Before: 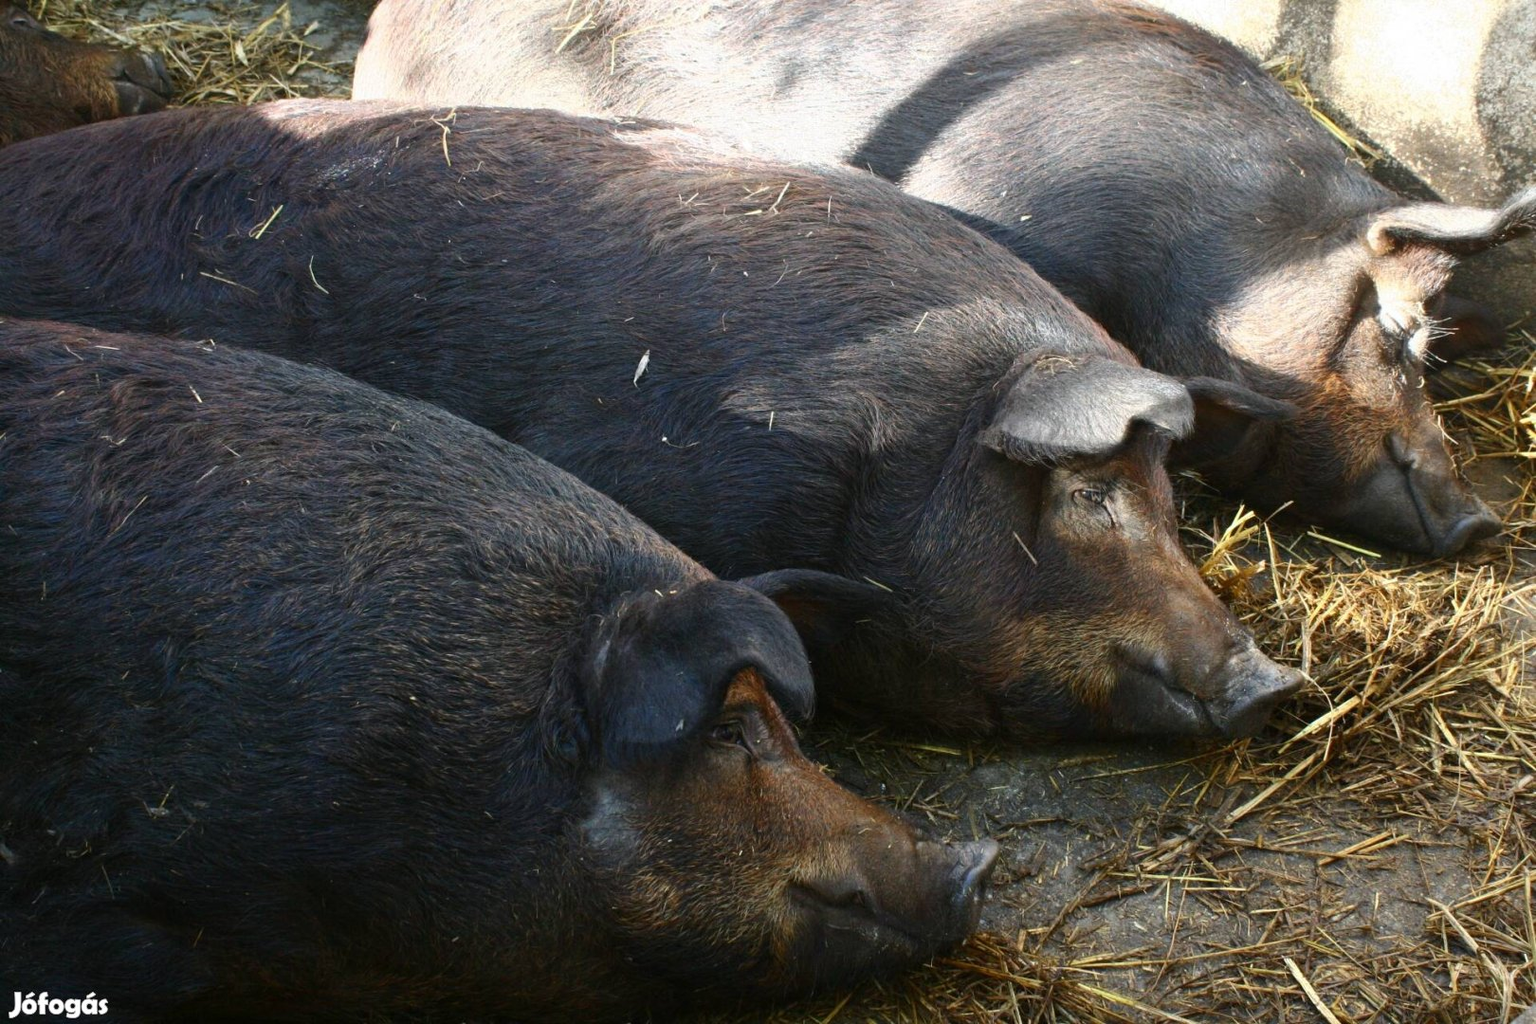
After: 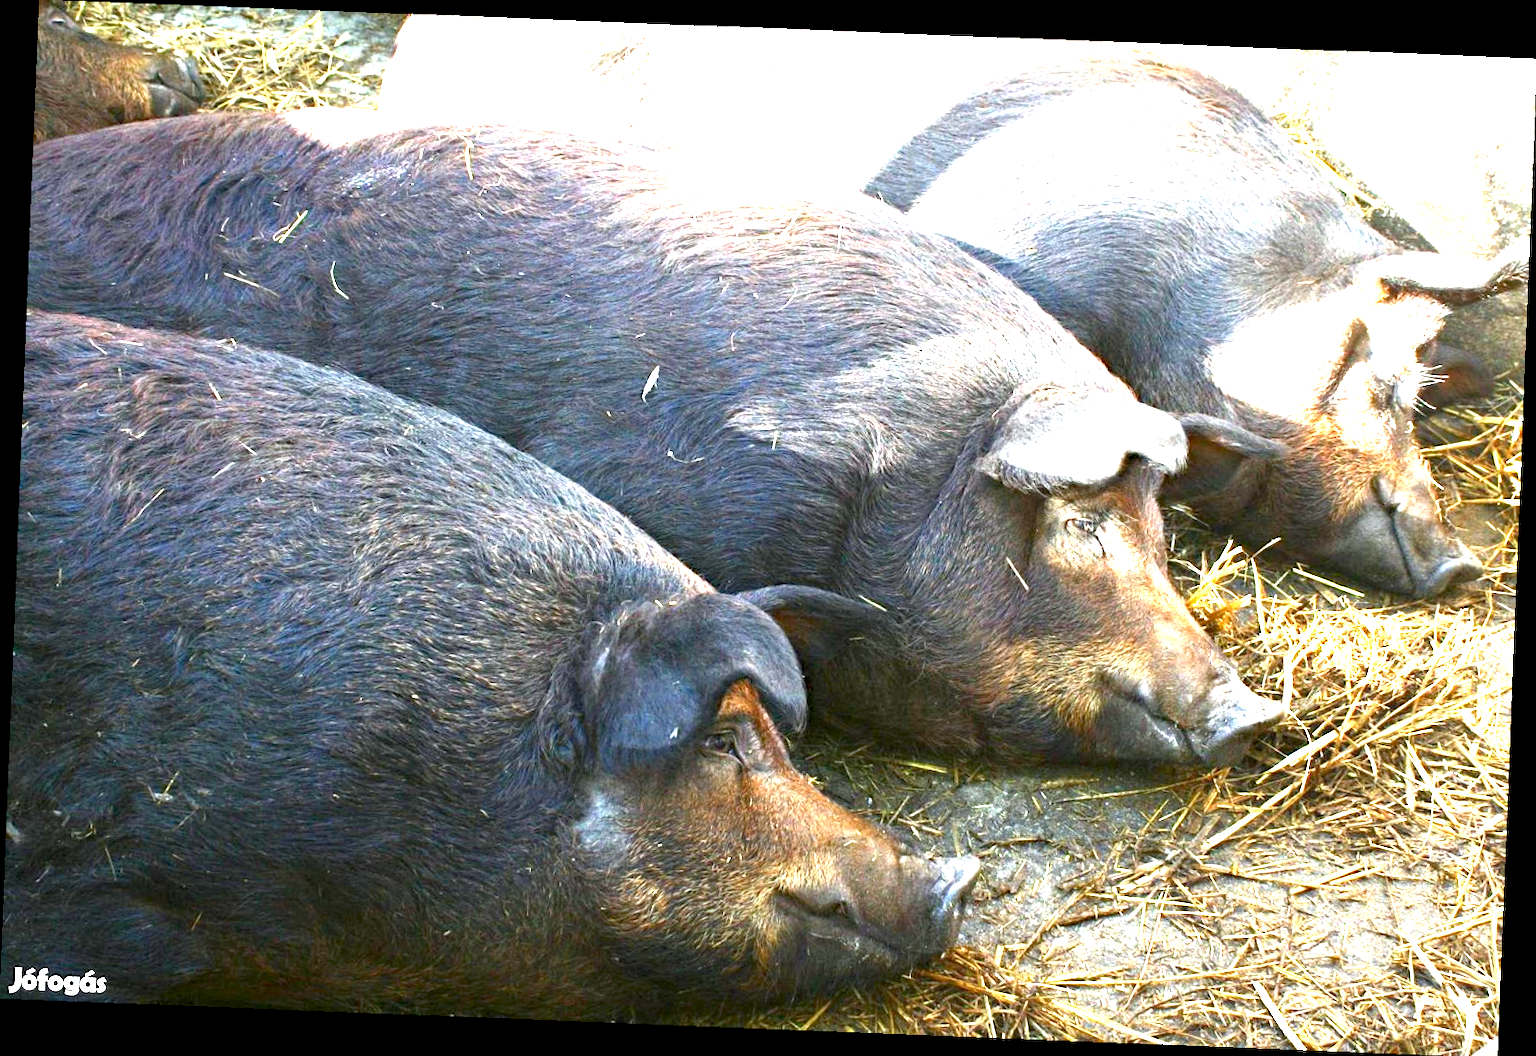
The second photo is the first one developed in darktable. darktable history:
haze removal: compatibility mode true, adaptive false
rotate and perspective: rotation 2.27°, automatic cropping off
exposure: black level correction 0.001, exposure 2.607 EV, compensate exposure bias true, compensate highlight preservation false
white balance: red 0.982, blue 1.018
